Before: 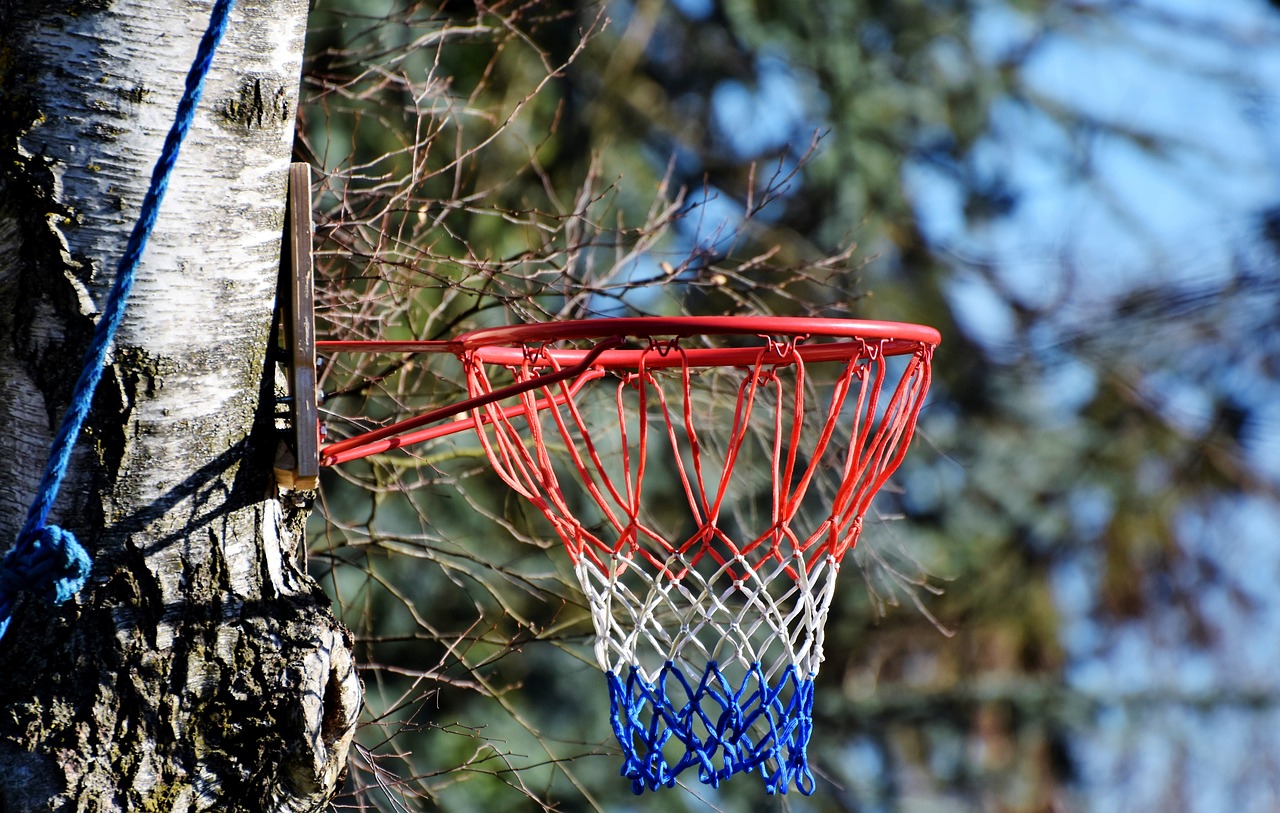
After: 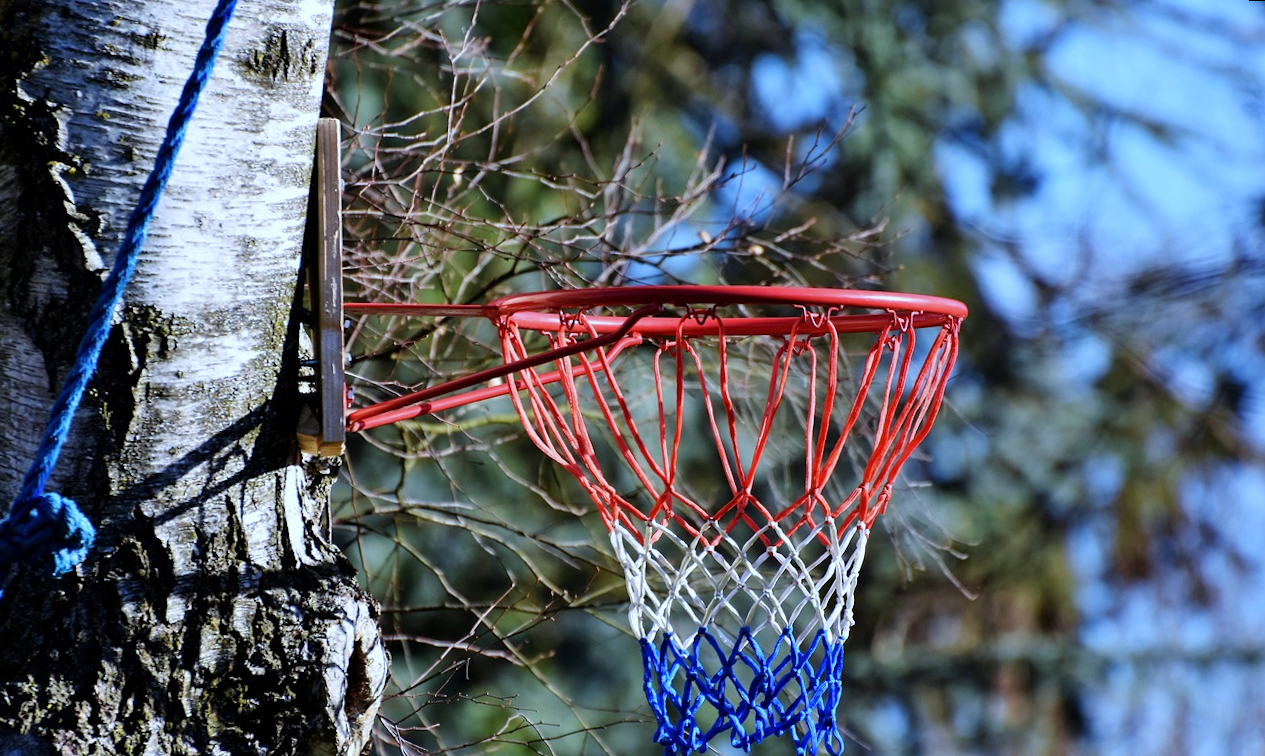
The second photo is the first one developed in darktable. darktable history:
rotate and perspective: rotation 0.679°, lens shift (horizontal) 0.136, crop left 0.009, crop right 0.991, crop top 0.078, crop bottom 0.95
white balance: red 0.926, green 1.003, blue 1.133
